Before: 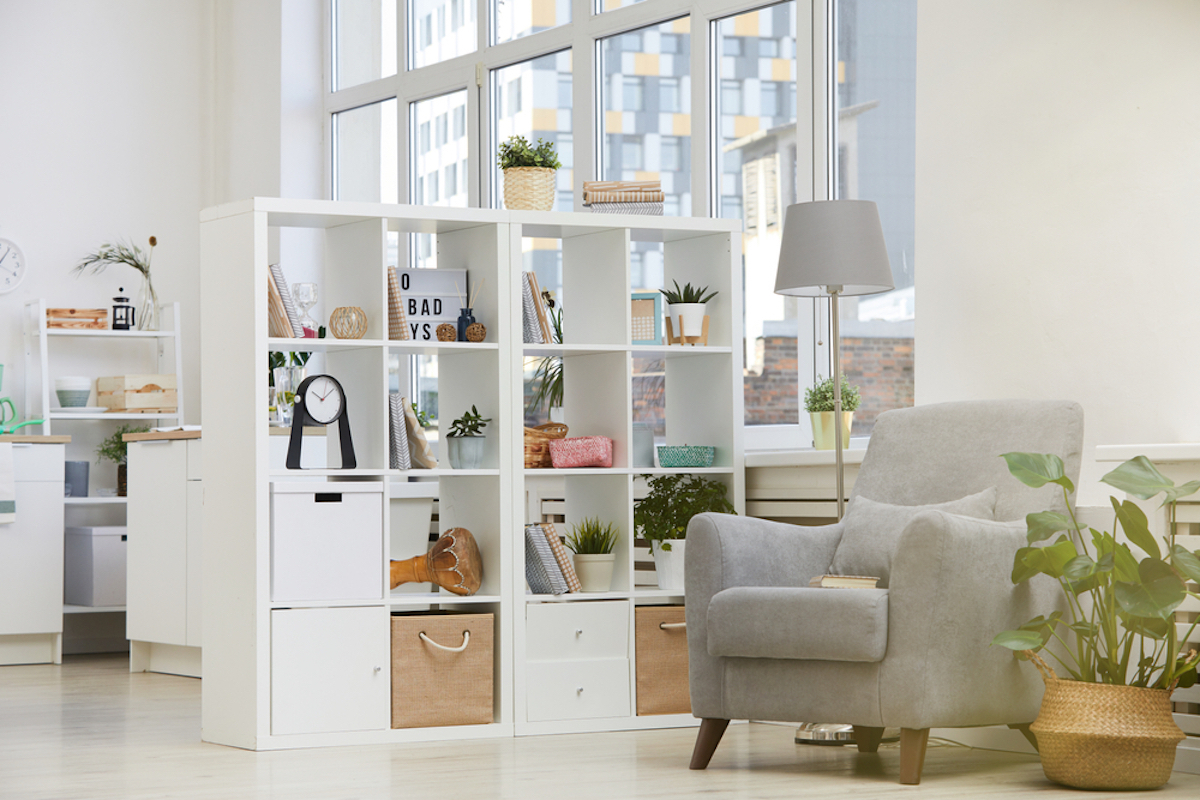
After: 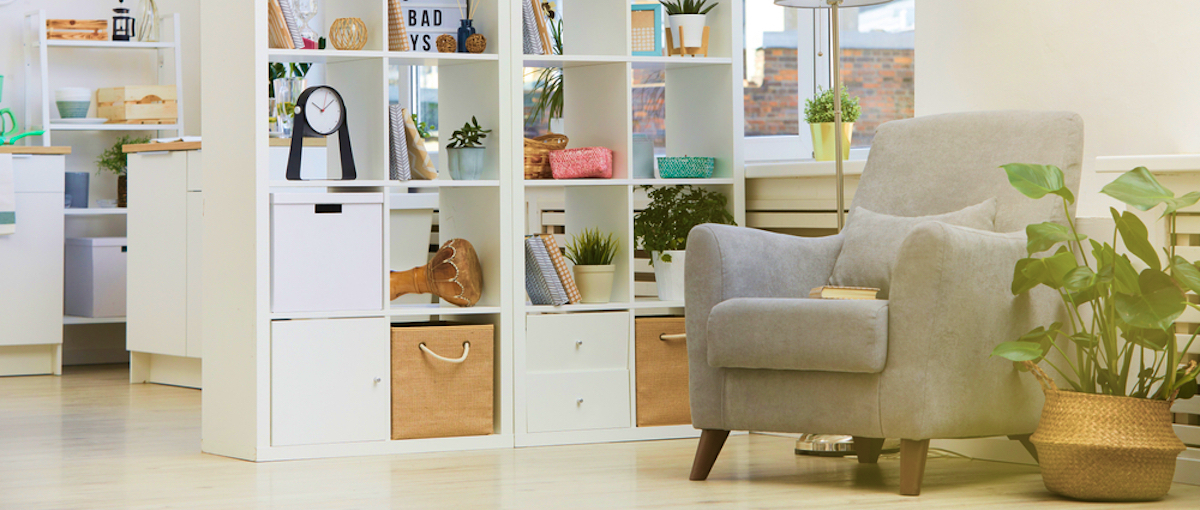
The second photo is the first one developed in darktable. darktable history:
crop and rotate: top 36.246%
velvia: strength 75%
